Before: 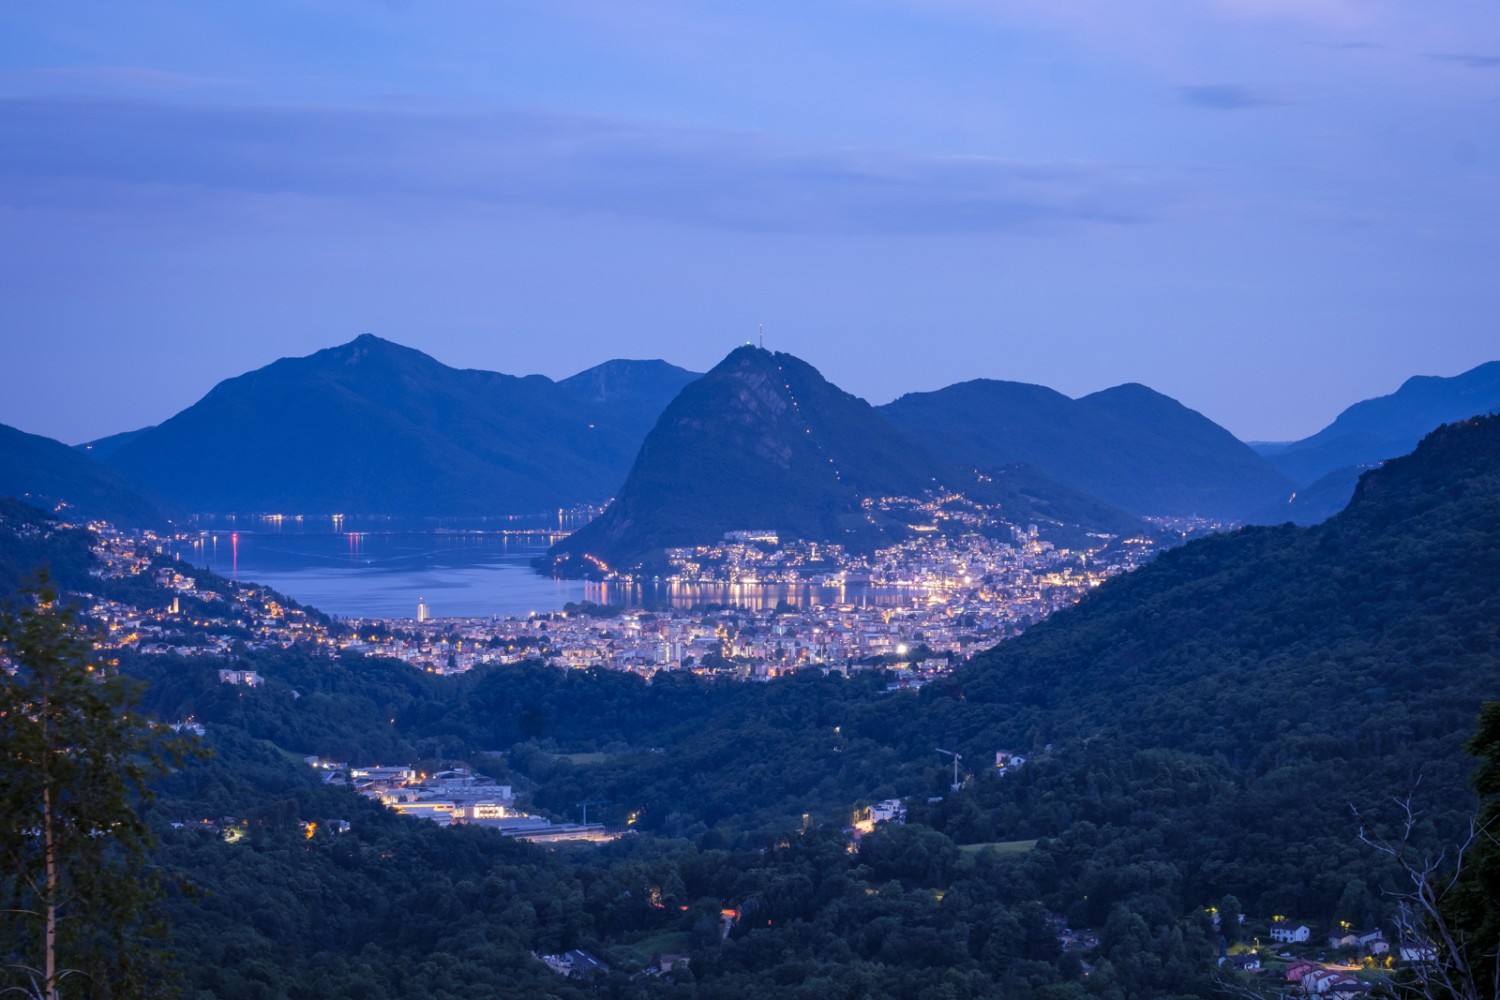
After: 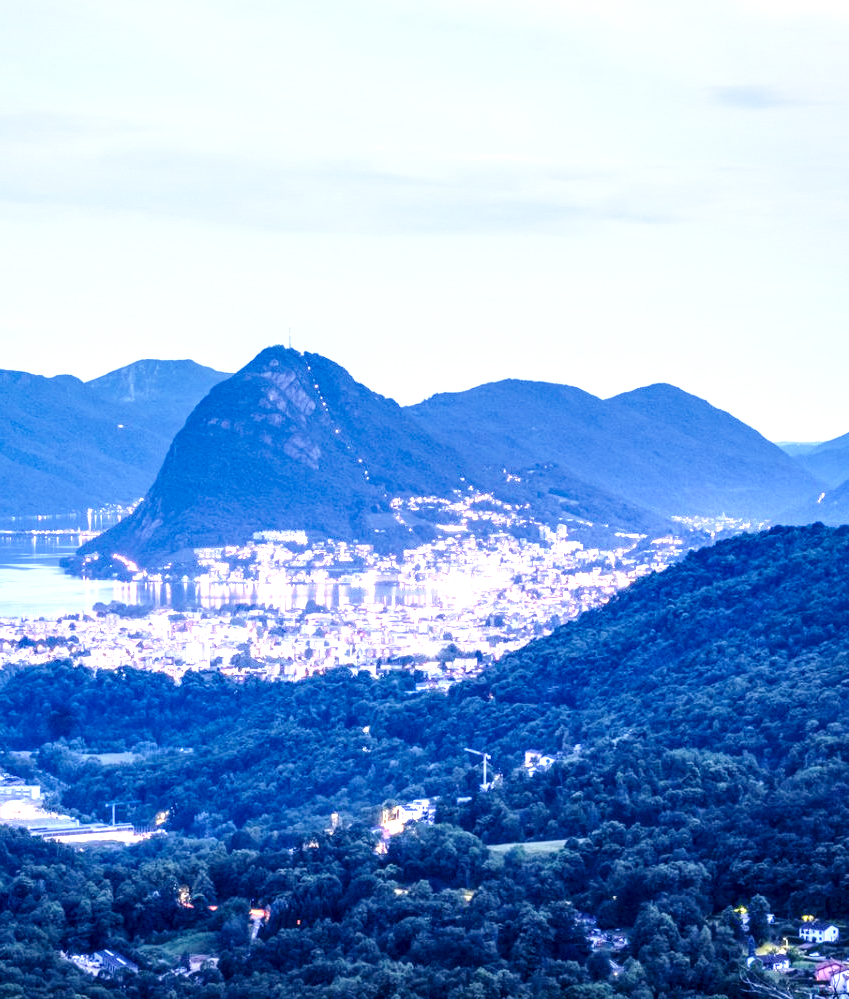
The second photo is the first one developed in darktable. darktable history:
exposure: black level correction 0, exposure 1.198 EV, compensate exposure bias true, compensate highlight preservation false
crop: left 31.458%, top 0%, right 11.876%
local contrast: highlights 65%, shadows 54%, detail 169%, midtone range 0.514
base curve: curves: ch0 [(0, 0) (0.028, 0.03) (0.121, 0.232) (0.46, 0.748) (0.859, 0.968) (1, 1)], preserve colors none
